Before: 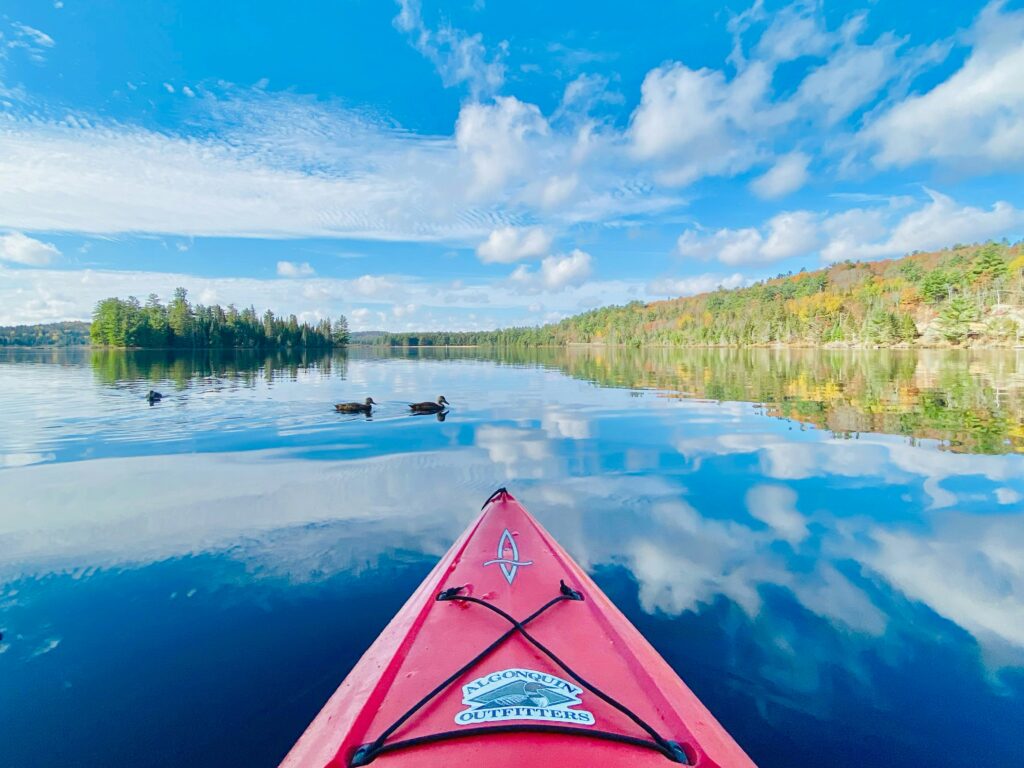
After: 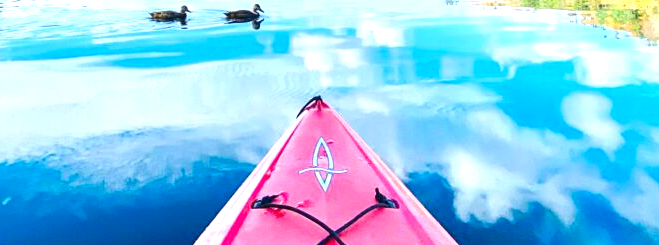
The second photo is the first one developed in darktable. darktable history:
crop: left 18.091%, top 51.13%, right 17.525%, bottom 16.85%
contrast brightness saturation: contrast 0.04, saturation 0.07
exposure: black level correction 0, exposure 0.7 EV, compensate exposure bias true, compensate highlight preservation false
tone equalizer: -8 EV -0.417 EV, -7 EV -0.389 EV, -6 EV -0.333 EV, -5 EV -0.222 EV, -3 EV 0.222 EV, -2 EV 0.333 EV, -1 EV 0.389 EV, +0 EV 0.417 EV, edges refinement/feathering 500, mask exposure compensation -1.57 EV, preserve details no
